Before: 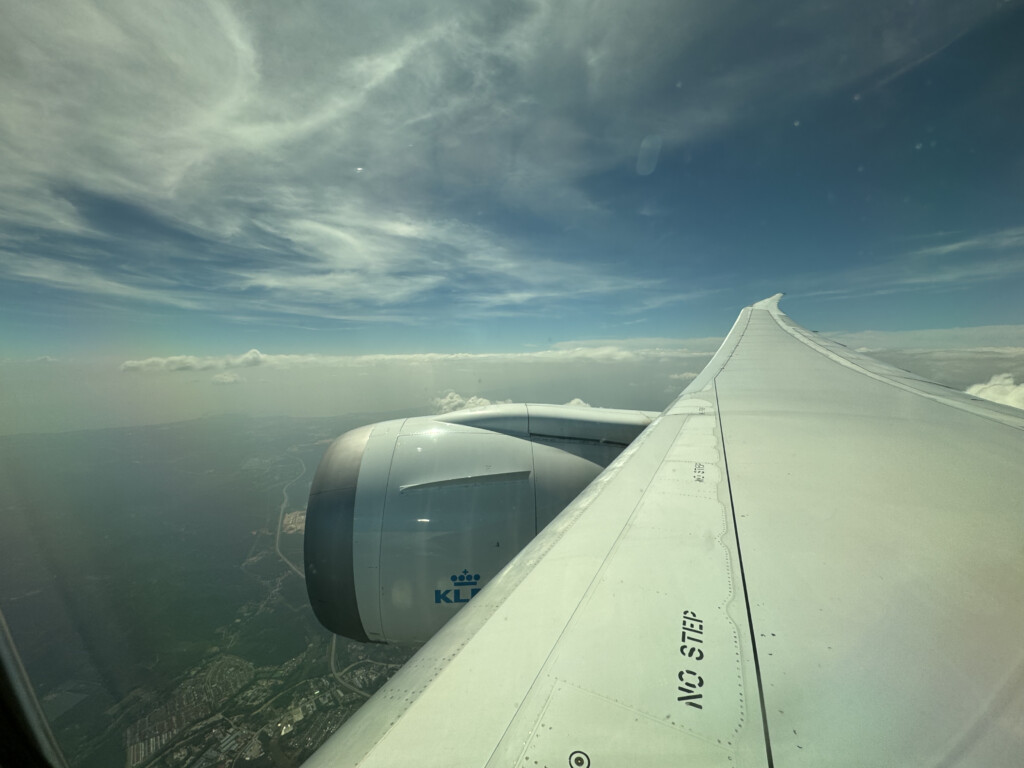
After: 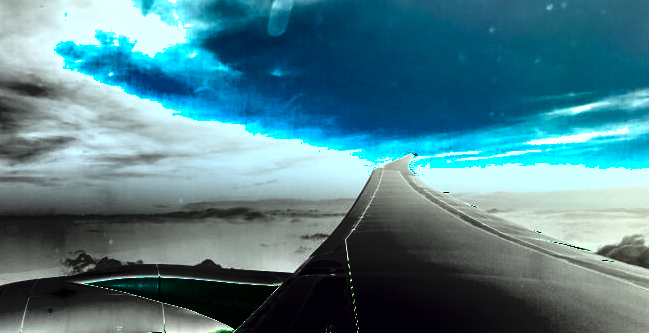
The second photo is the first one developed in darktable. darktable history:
crop: left 36.057%, top 18.19%, right 0.476%, bottom 38.358%
local contrast: mode bilateral grid, contrast 20, coarseness 50, detail 119%, midtone range 0.2
exposure: black level correction 0, exposure 2.331 EV, compensate highlight preservation false
shadows and highlights: shadows 24.26, highlights -79.42, soften with gaussian
